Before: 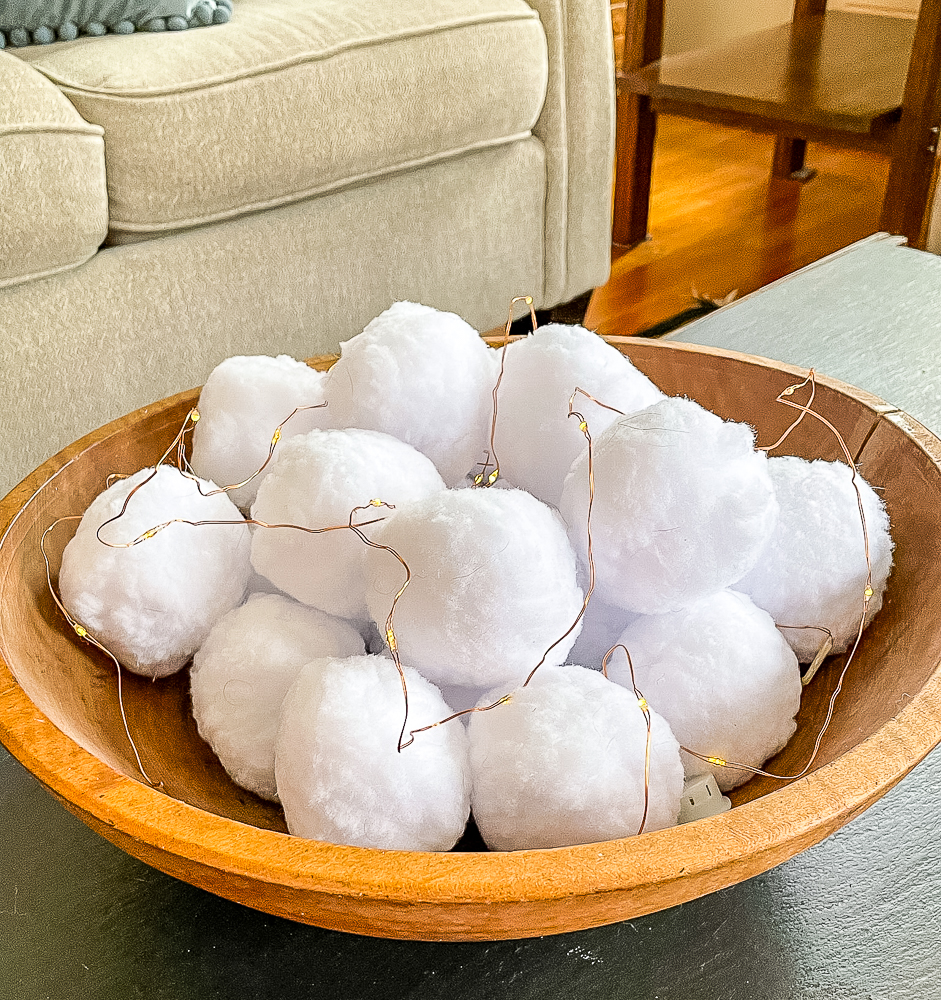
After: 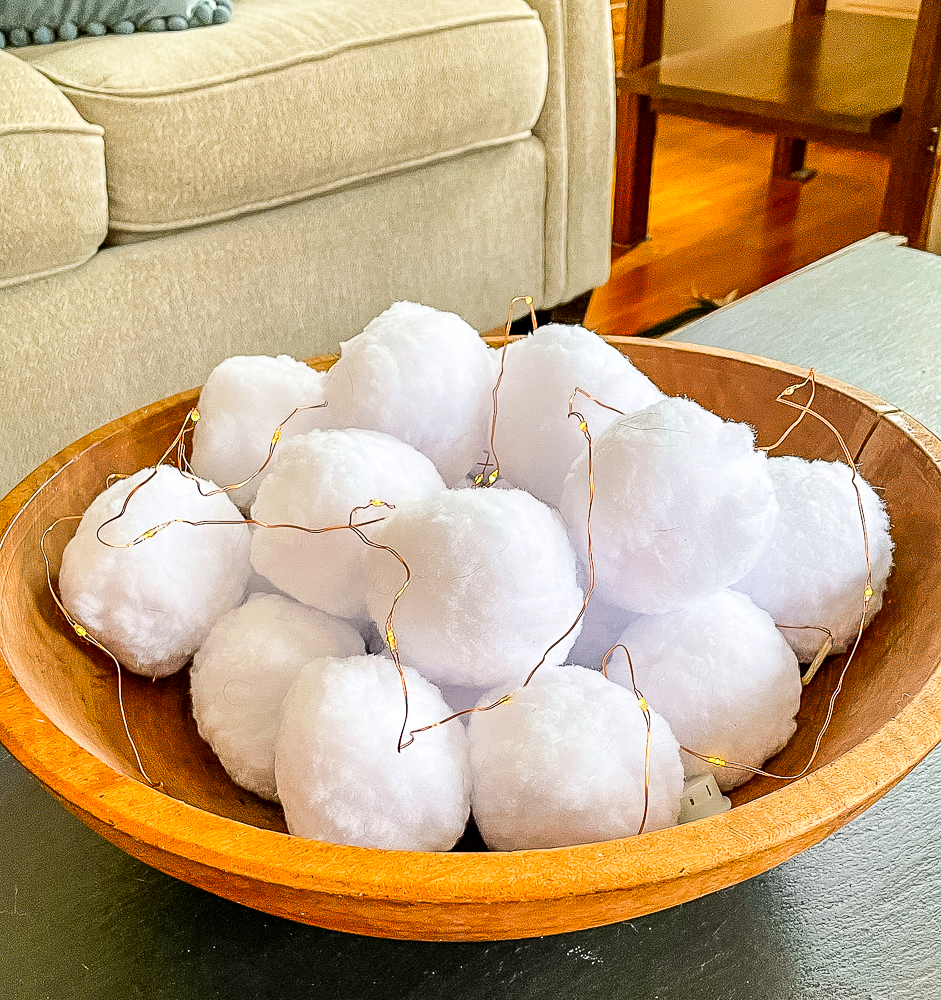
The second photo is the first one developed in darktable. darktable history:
contrast brightness saturation: contrast 0.086, saturation 0.278
